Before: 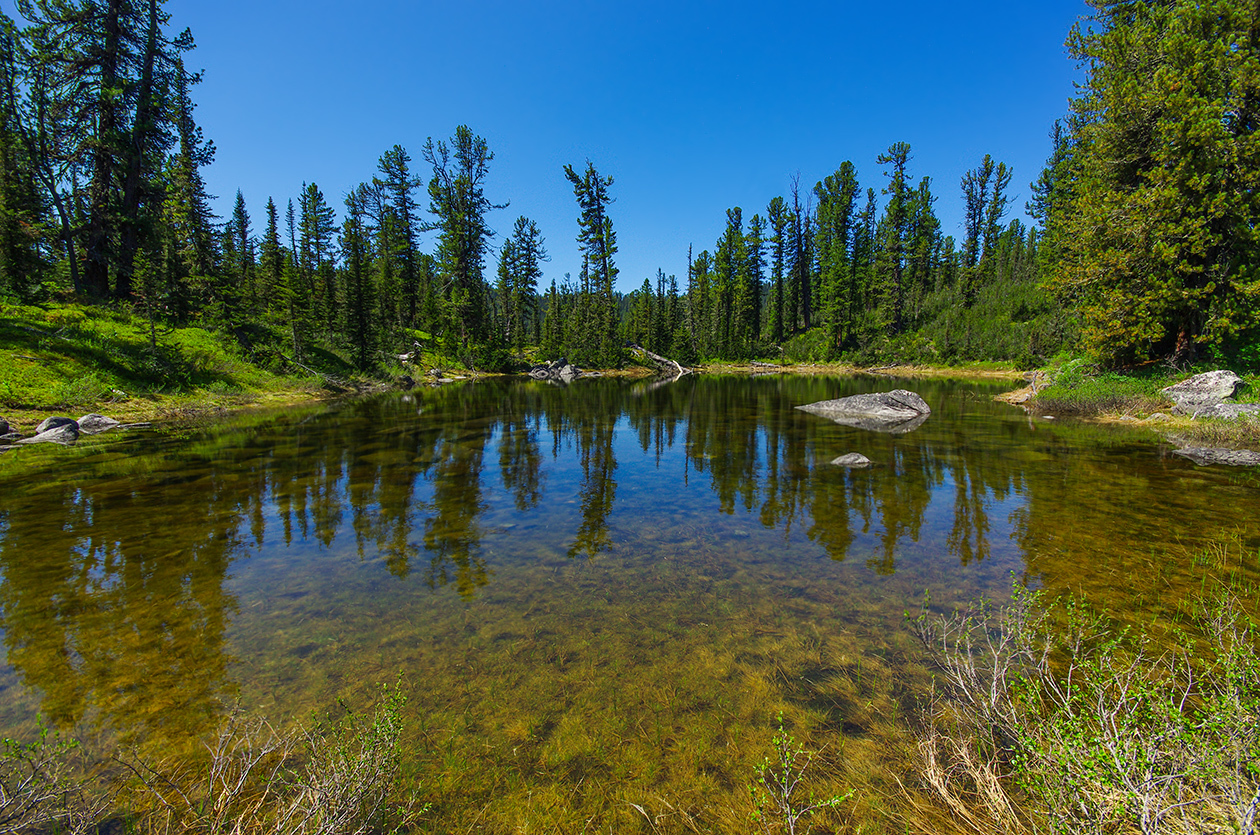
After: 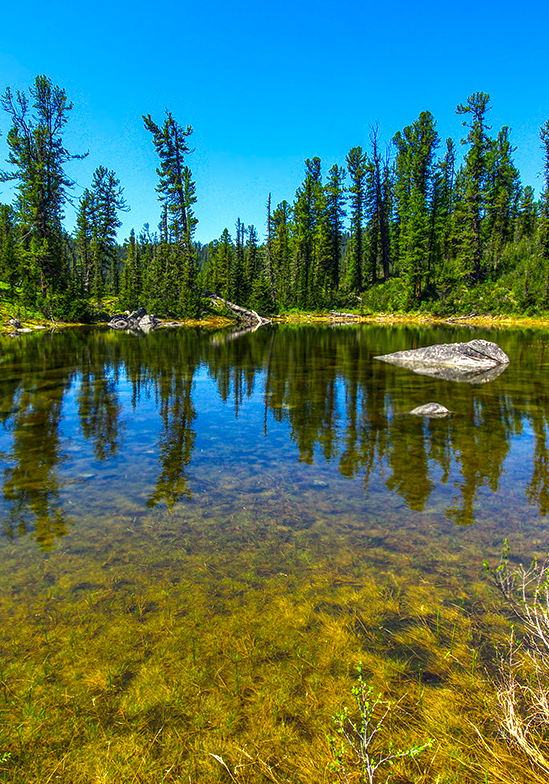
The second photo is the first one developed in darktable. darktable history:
crop: left 33.473%, top 6.045%, right 22.894%
color correction: highlights b* 2.92
local contrast: on, module defaults
color balance rgb: perceptual saturation grading › global saturation 19.84%, perceptual brilliance grading › global brilliance 24.749%
